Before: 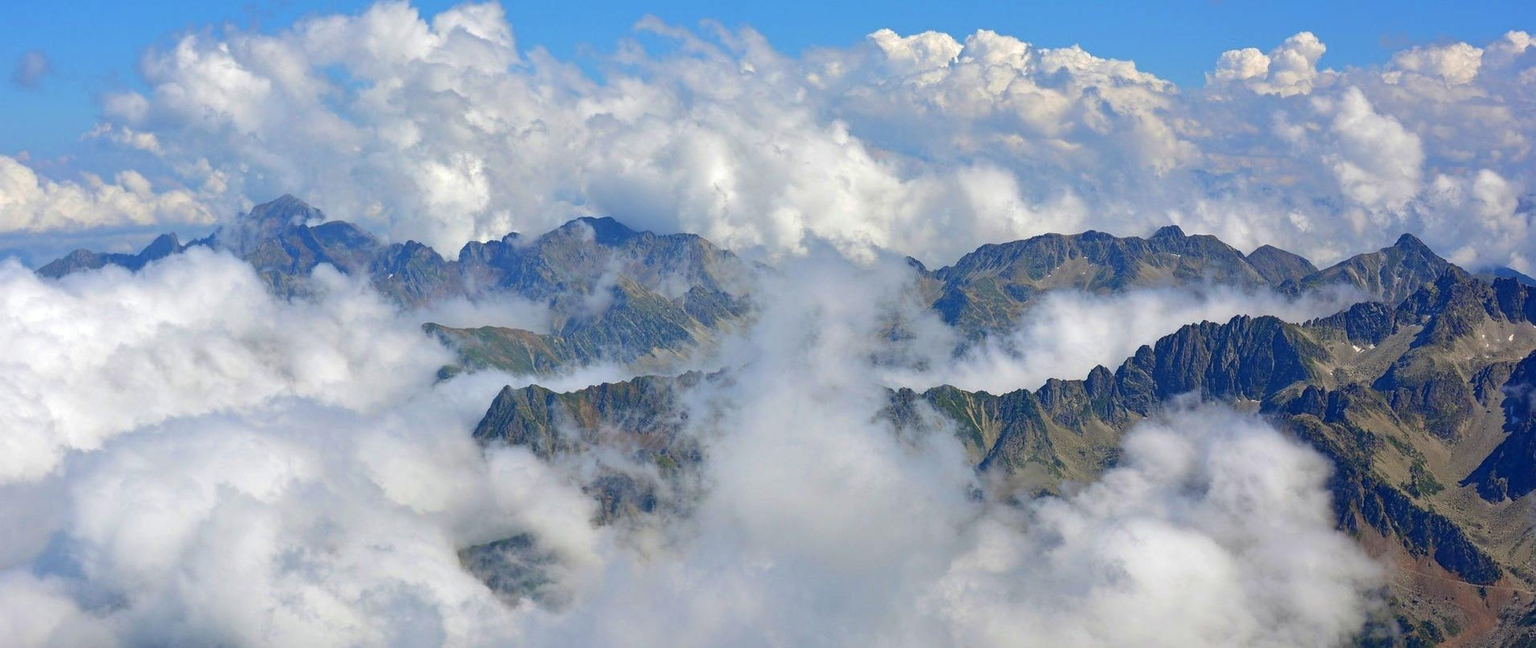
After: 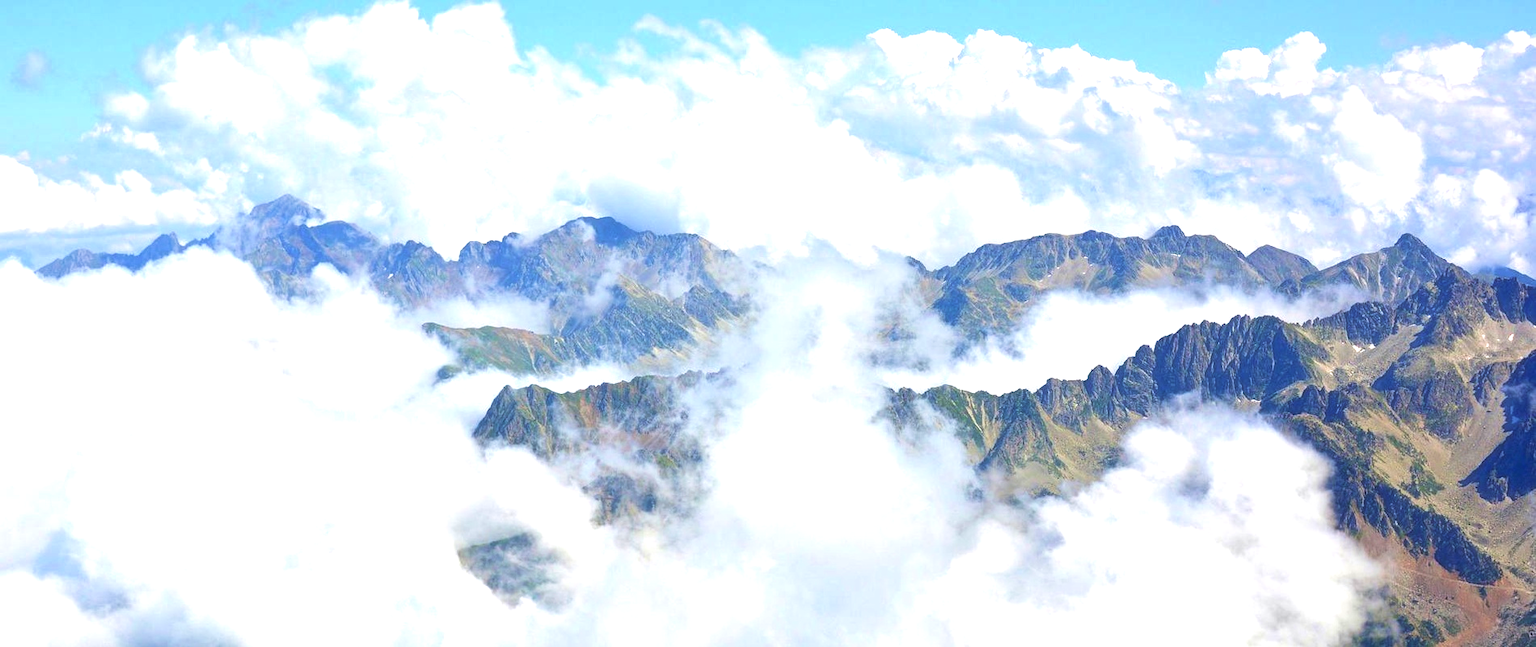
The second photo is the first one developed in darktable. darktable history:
exposure: black level correction 0, exposure 1.2 EV, compensate highlight preservation false
velvia: on, module defaults
haze removal: strength -0.096, compatibility mode true, adaptive false
